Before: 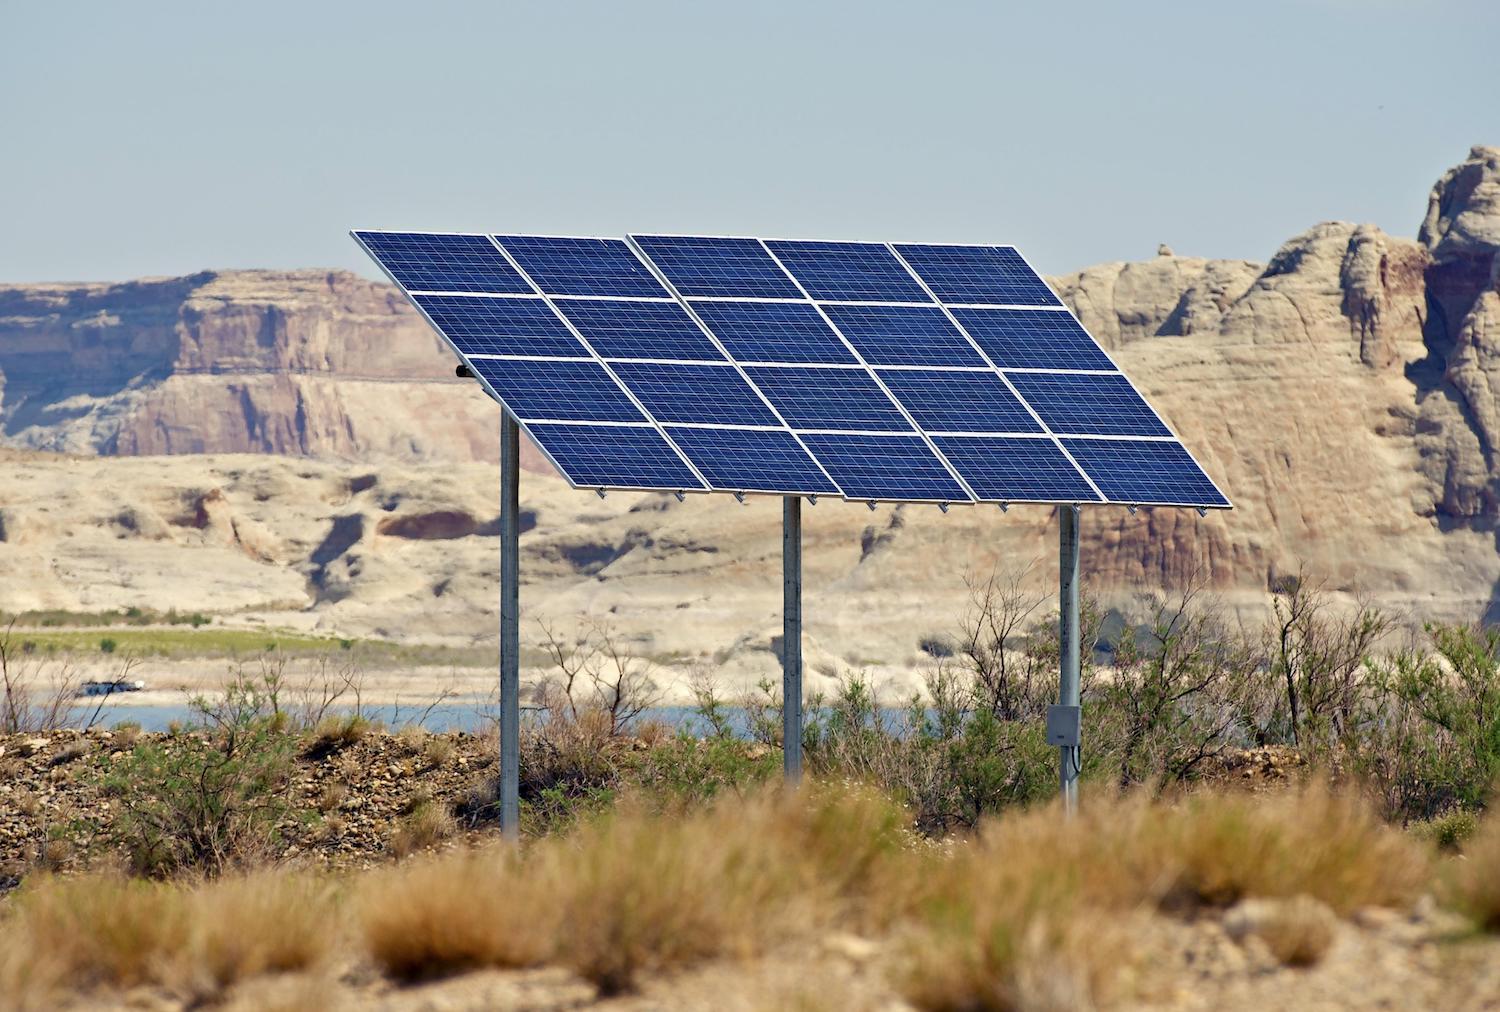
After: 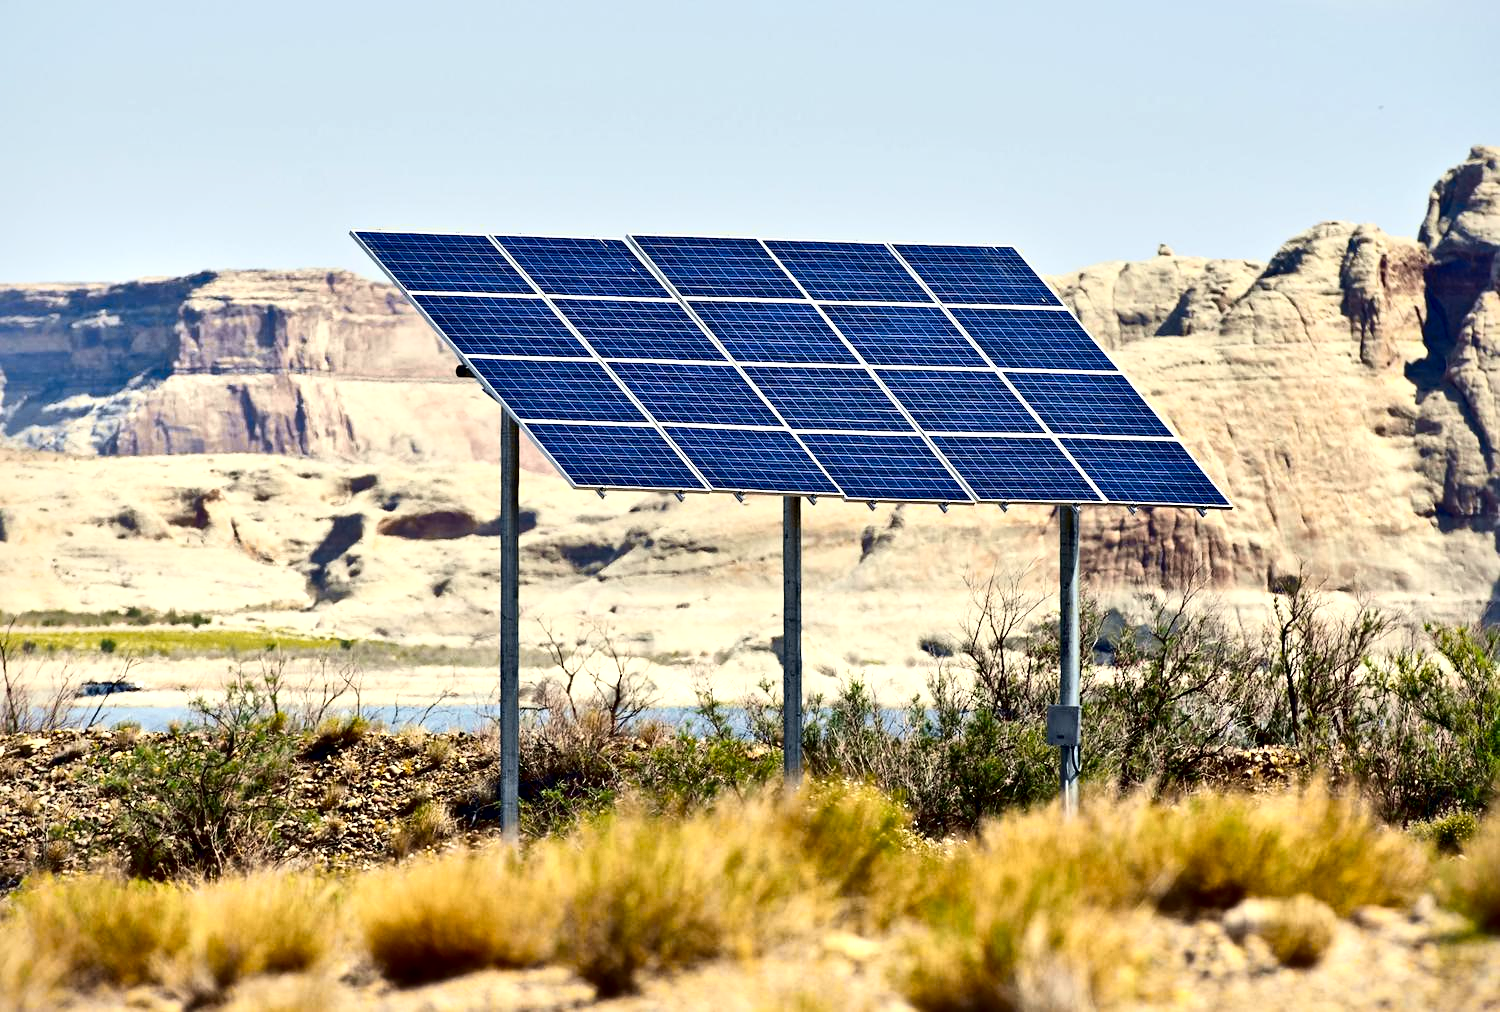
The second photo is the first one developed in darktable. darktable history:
local contrast: mode bilateral grid, contrast 44, coarseness 69, detail 214%, midtone range 0.2
tone curve: curves: ch0 [(0.003, 0.023) (0.071, 0.052) (0.236, 0.197) (0.466, 0.557) (0.625, 0.761) (0.783, 0.9) (0.994, 0.968)]; ch1 [(0, 0) (0.262, 0.227) (0.417, 0.386) (0.469, 0.467) (0.502, 0.498) (0.528, 0.53) (0.573, 0.579) (0.605, 0.621) (0.644, 0.671) (0.686, 0.728) (0.994, 0.987)]; ch2 [(0, 0) (0.262, 0.188) (0.385, 0.353) (0.427, 0.424) (0.495, 0.493) (0.515, 0.54) (0.547, 0.561) (0.589, 0.613) (0.644, 0.748) (1, 1)], color space Lab, independent channels, preserve colors none
